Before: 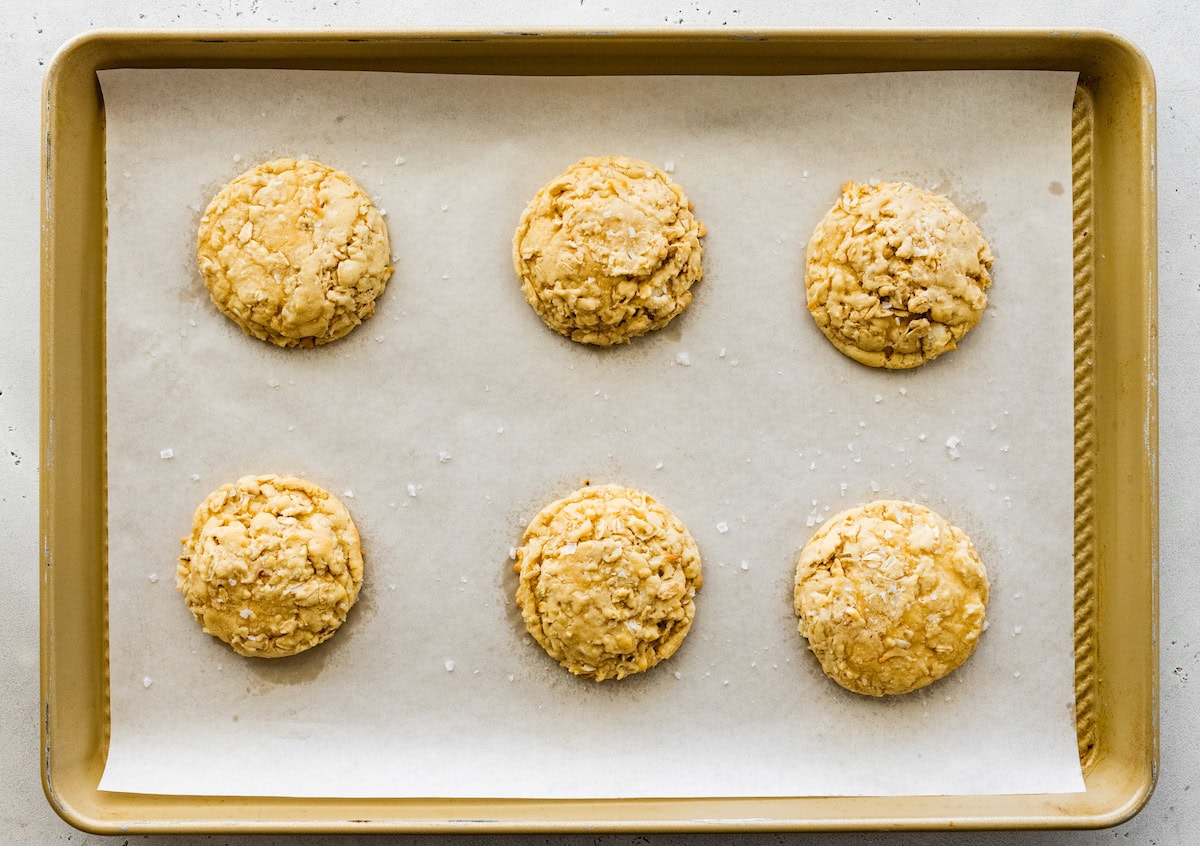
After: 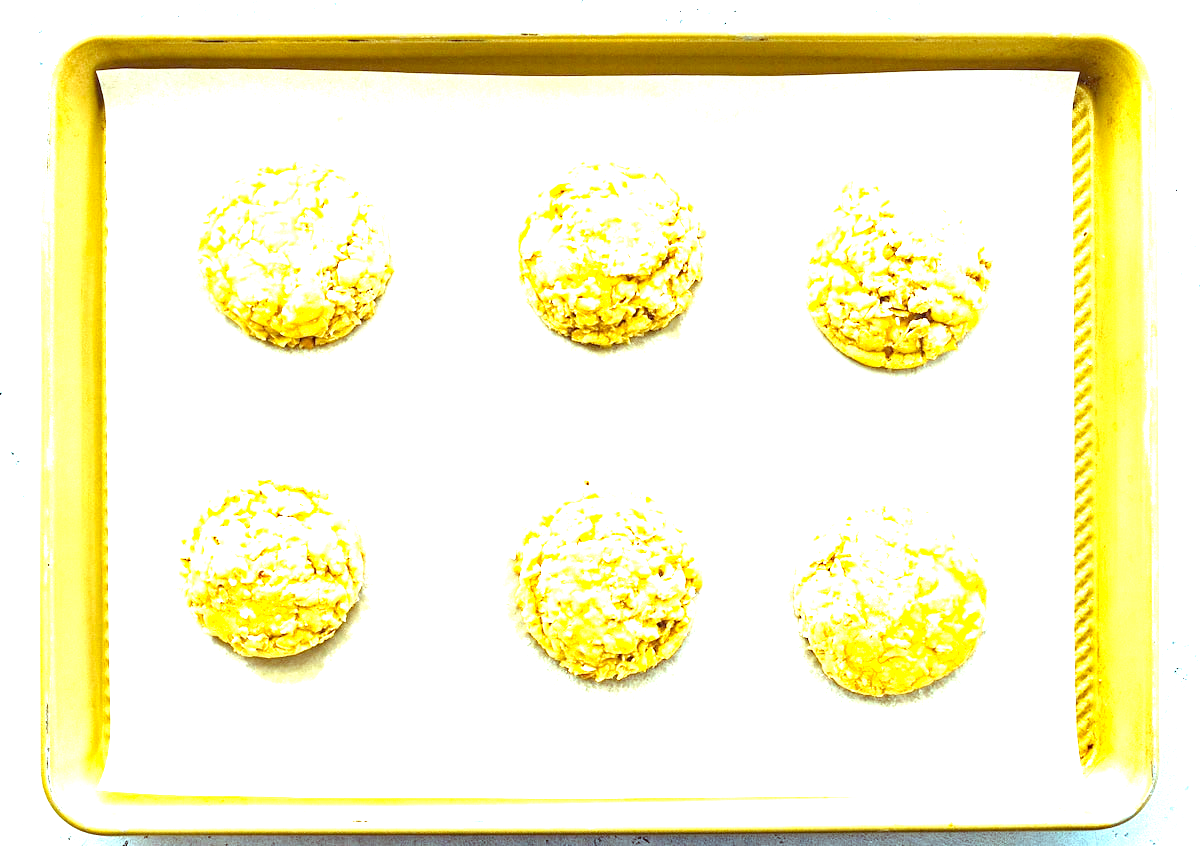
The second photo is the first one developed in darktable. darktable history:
color calibration: output R [1.063, -0.012, -0.003, 0], output G [0, 1.022, 0.021, 0], output B [-0.079, 0.047, 1, 0], illuminant custom, x 0.389, y 0.387, temperature 3838.64 K
color balance rgb: shadows lift › luminance 0.49%, shadows lift › chroma 6.83%, shadows lift › hue 300.29°, power › hue 208.98°, highlights gain › luminance 20.24%, highlights gain › chroma 2.73%, highlights gain › hue 173.85°, perceptual saturation grading › global saturation 18.05%
exposure: black level correction 0, exposure 2.088 EV, compensate exposure bias true, compensate highlight preservation false
